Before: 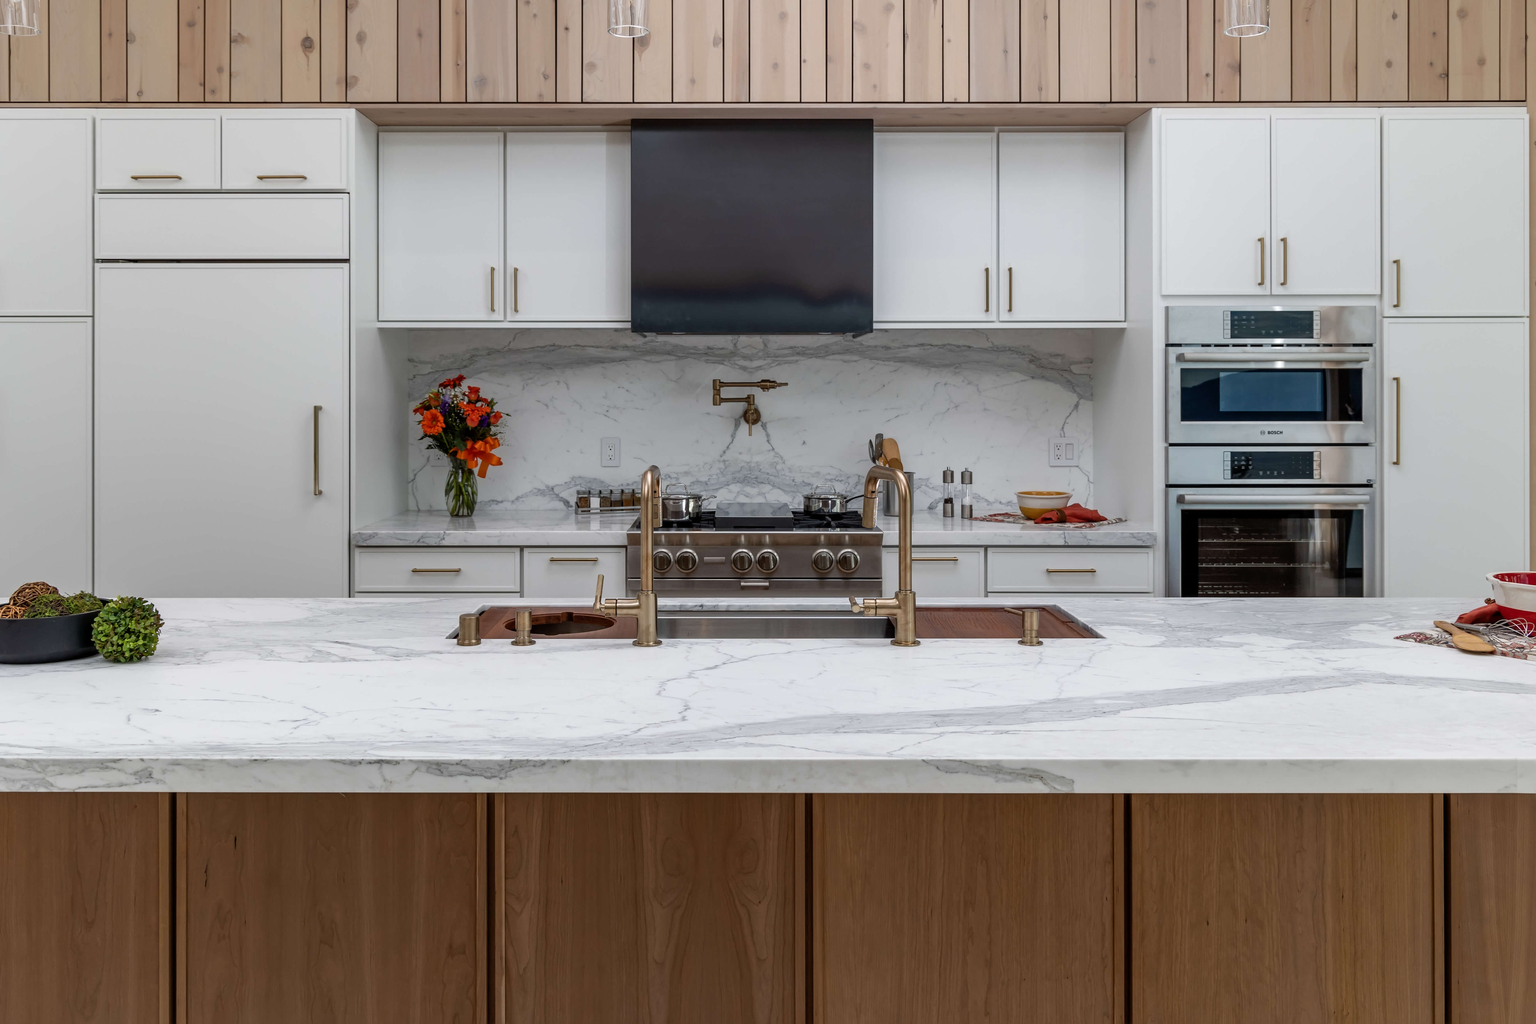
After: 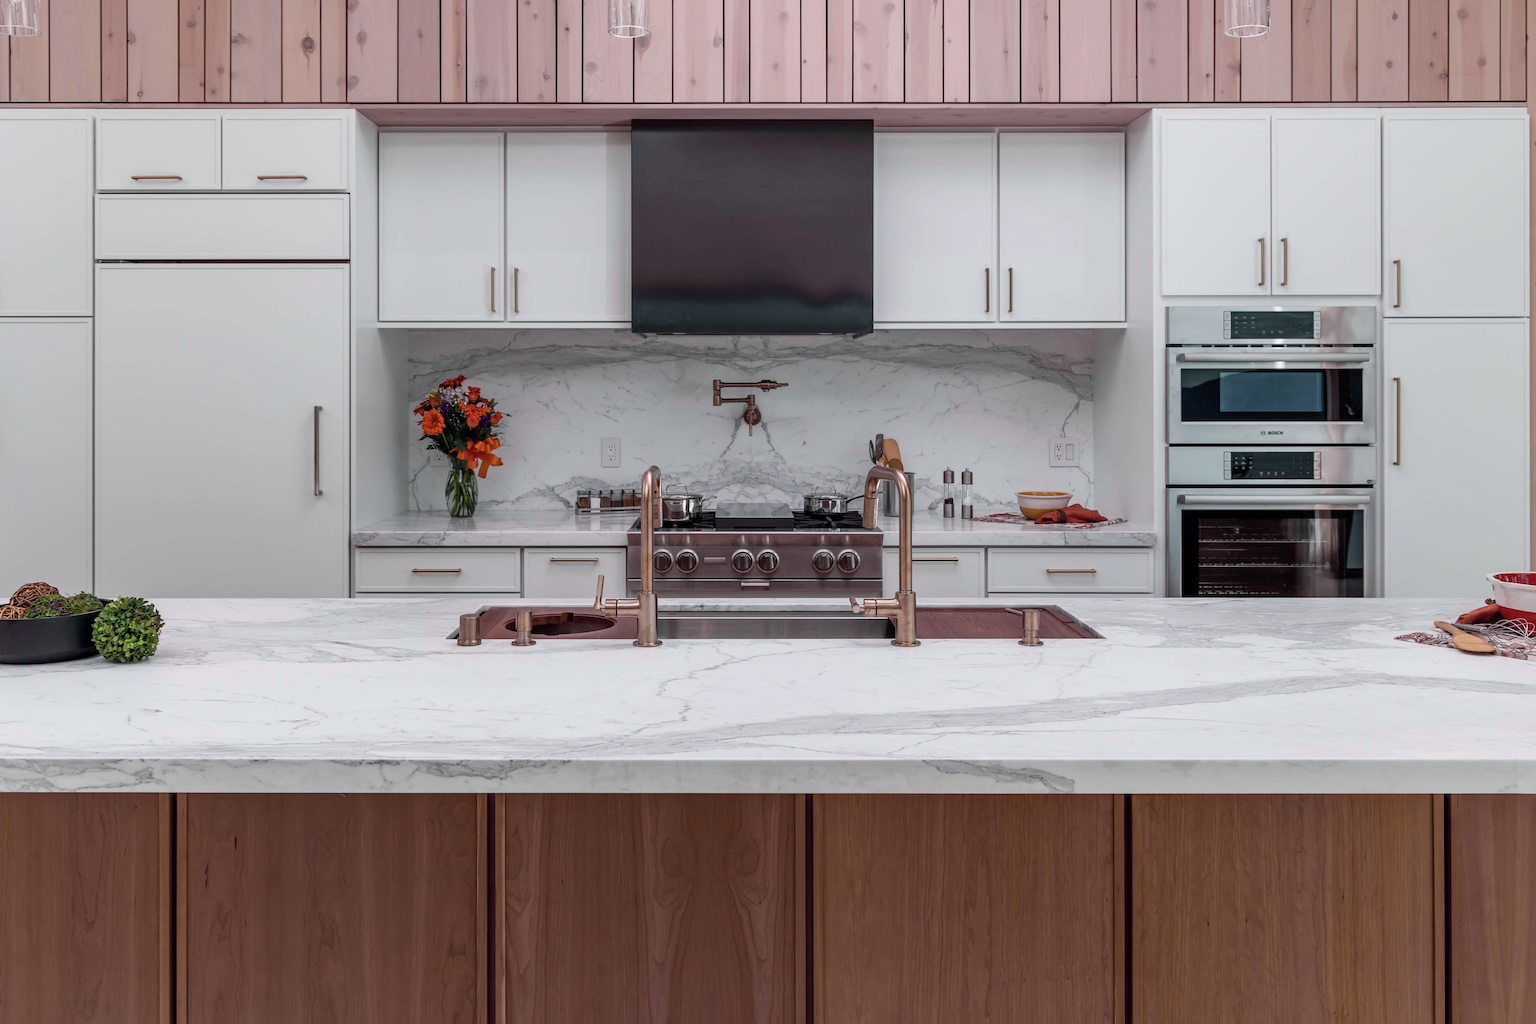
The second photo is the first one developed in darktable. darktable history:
tone curve: curves: ch0 [(0, 0) (0.822, 0.825) (0.994, 0.955)]; ch1 [(0, 0) (0.226, 0.261) (0.383, 0.397) (0.46, 0.46) (0.498, 0.501) (0.524, 0.543) (0.578, 0.575) (1, 1)]; ch2 [(0, 0) (0.438, 0.456) (0.5, 0.495) (0.547, 0.515) (0.597, 0.58) (0.629, 0.603) (1, 1)], color space Lab, independent channels, preserve colors none
